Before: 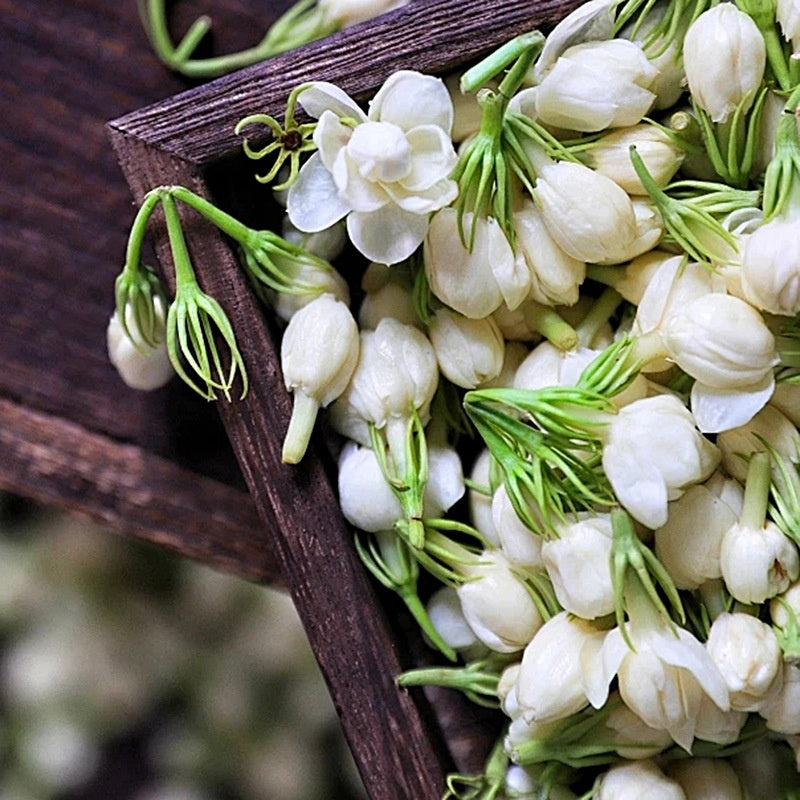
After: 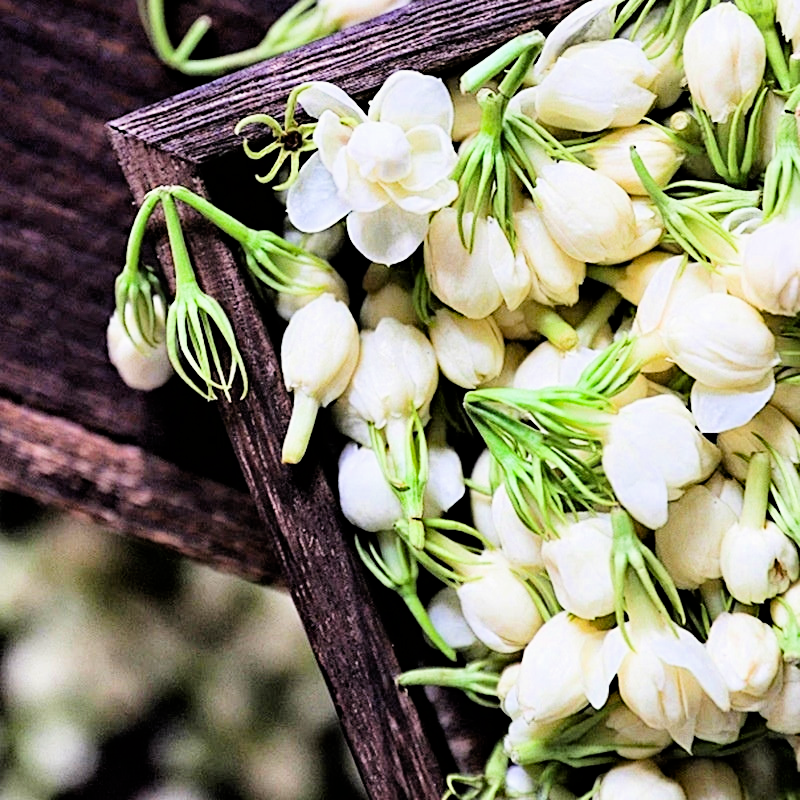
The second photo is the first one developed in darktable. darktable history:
exposure: exposure 1 EV, compensate exposure bias true, compensate highlight preservation false
filmic rgb: black relative exposure -4.97 EV, white relative exposure 3.98 EV, hardness 2.89, contrast 1.405
haze removal: strength 0.257, distance 0.252, compatibility mode true, adaptive false
